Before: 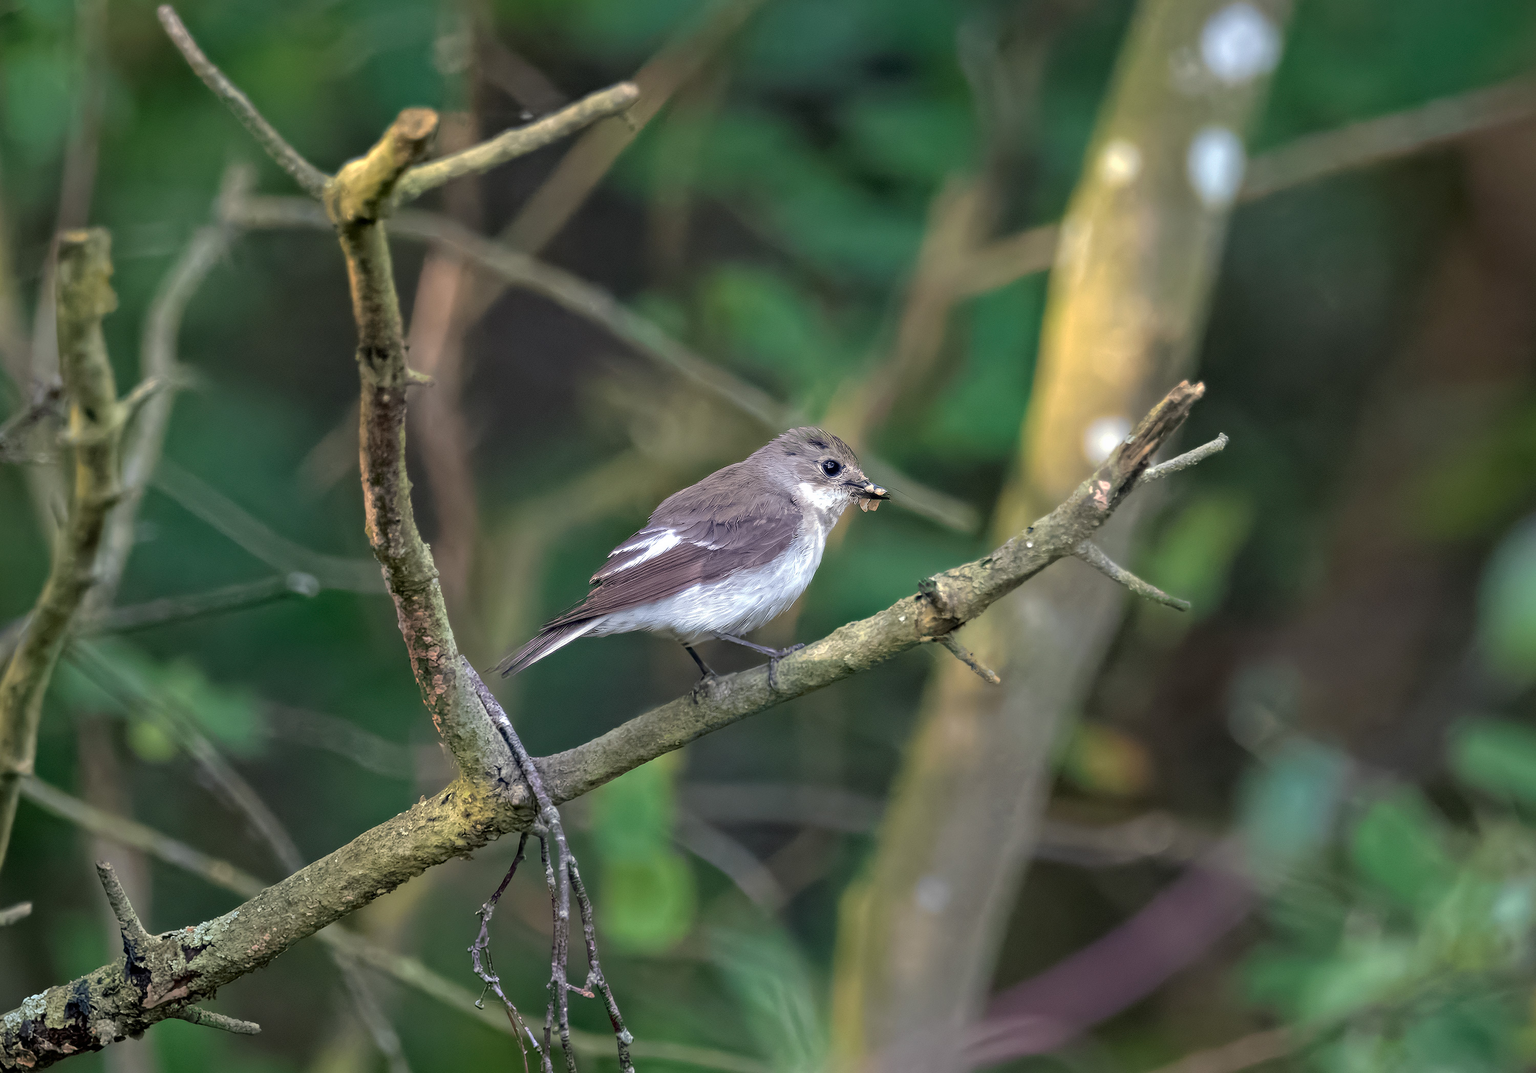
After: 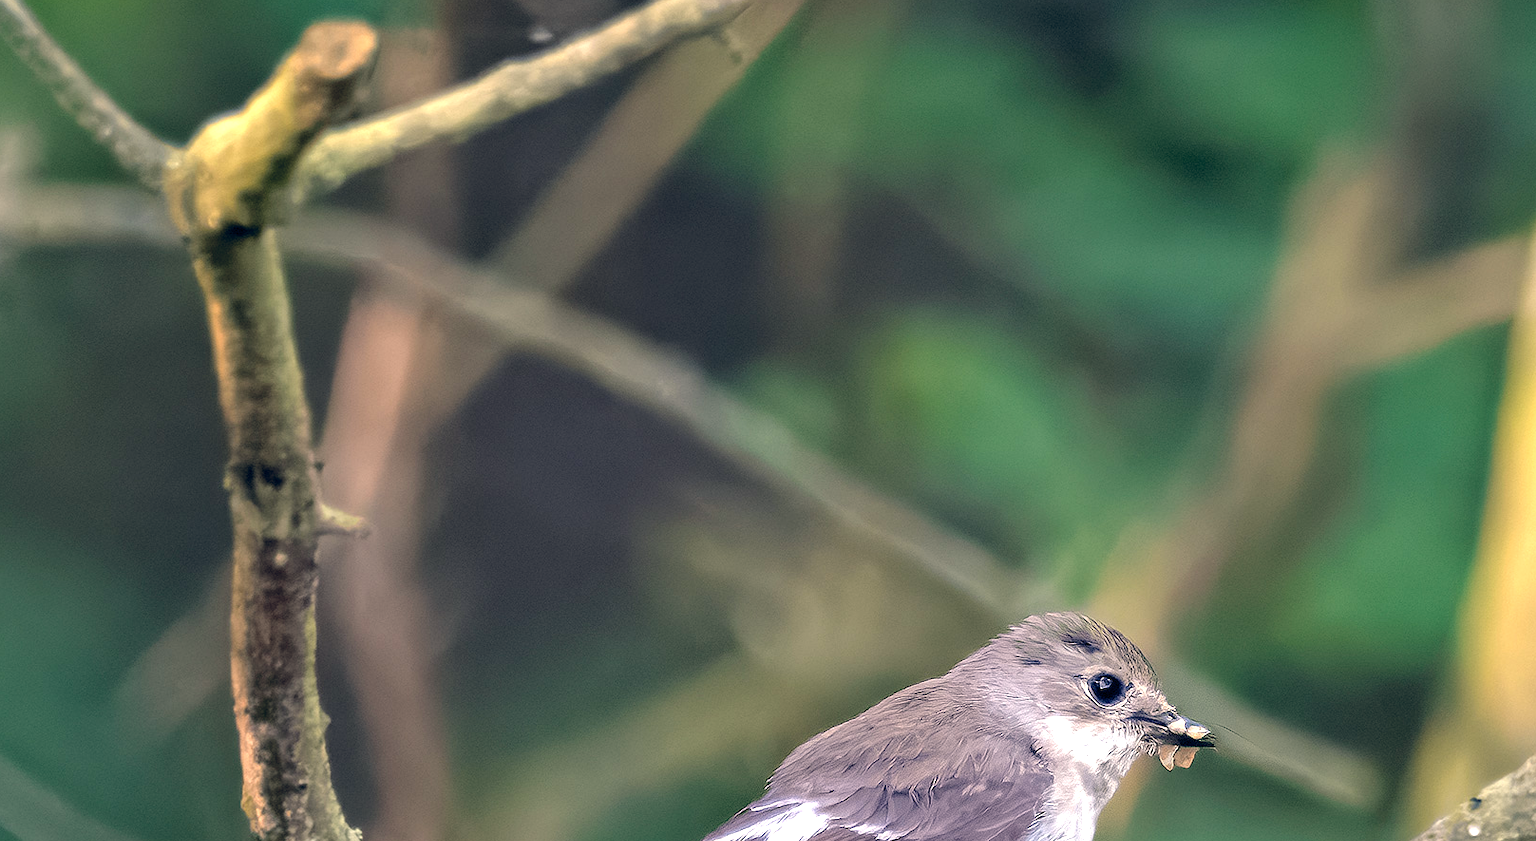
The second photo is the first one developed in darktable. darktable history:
crop: left 15.306%, top 9.065%, right 30.789%, bottom 48.638%
exposure: exposure 0.6 EV, compensate highlight preservation false
color balance rgb: shadows lift › hue 87.51°, highlights gain › chroma 3.21%, highlights gain › hue 55.1°, global offset › chroma 0.15%, global offset › hue 253.66°, linear chroma grading › global chroma 0.5%
white balance: red 0.986, blue 1.01
